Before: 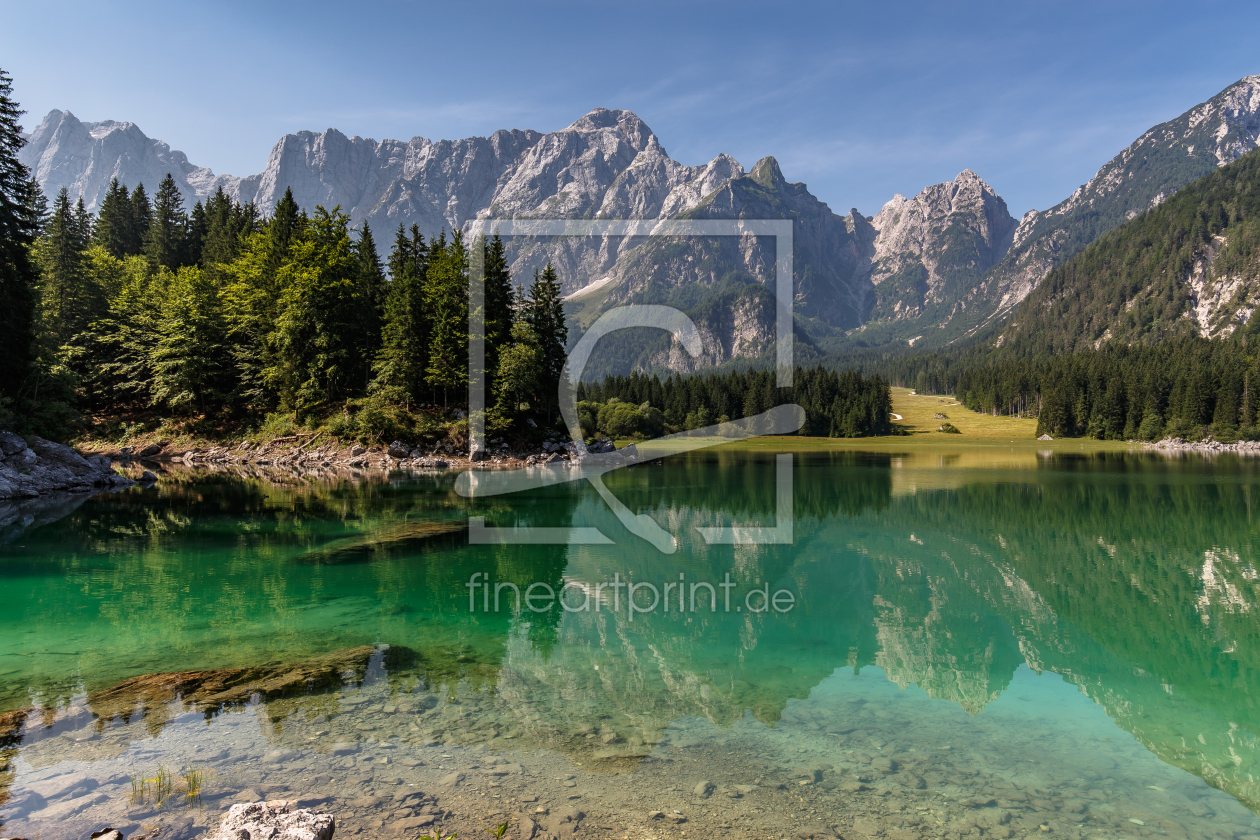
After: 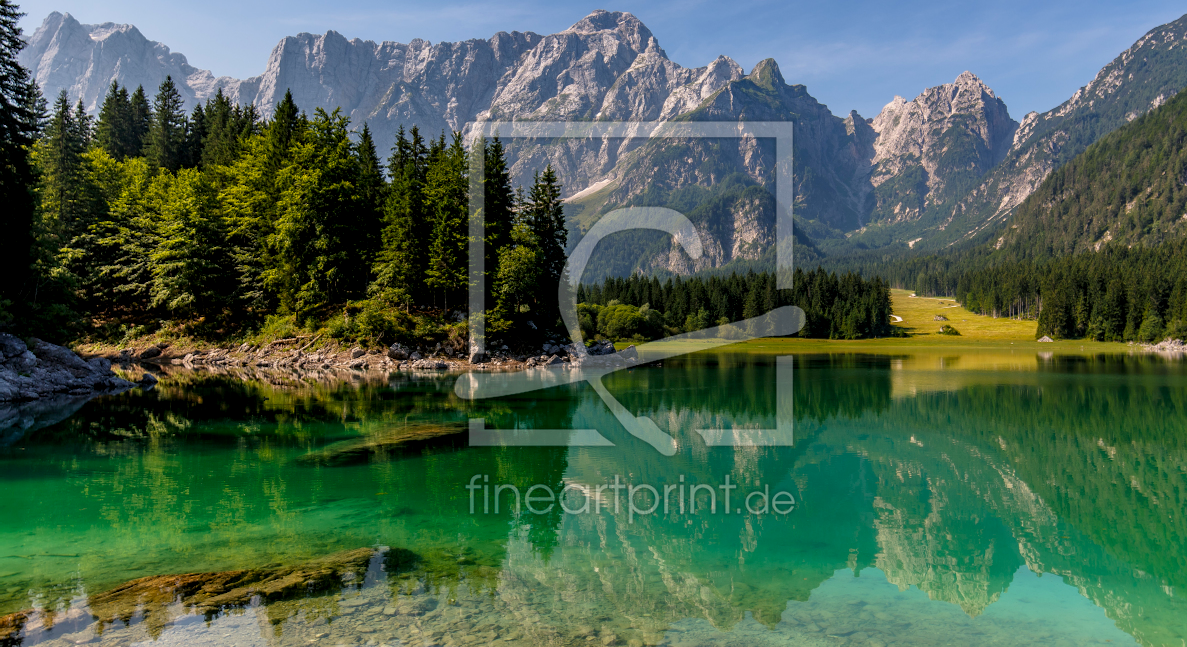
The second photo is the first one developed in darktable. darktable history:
crop and rotate: angle 0.03°, top 11.643%, right 5.651%, bottom 11.189%
color balance rgb: shadows lift › chroma 2%, shadows lift › hue 217.2°, power › hue 60°, highlights gain › chroma 1%, highlights gain › hue 69.6°, global offset › luminance -0.5%, perceptual saturation grading › global saturation 15%, global vibrance 15%
